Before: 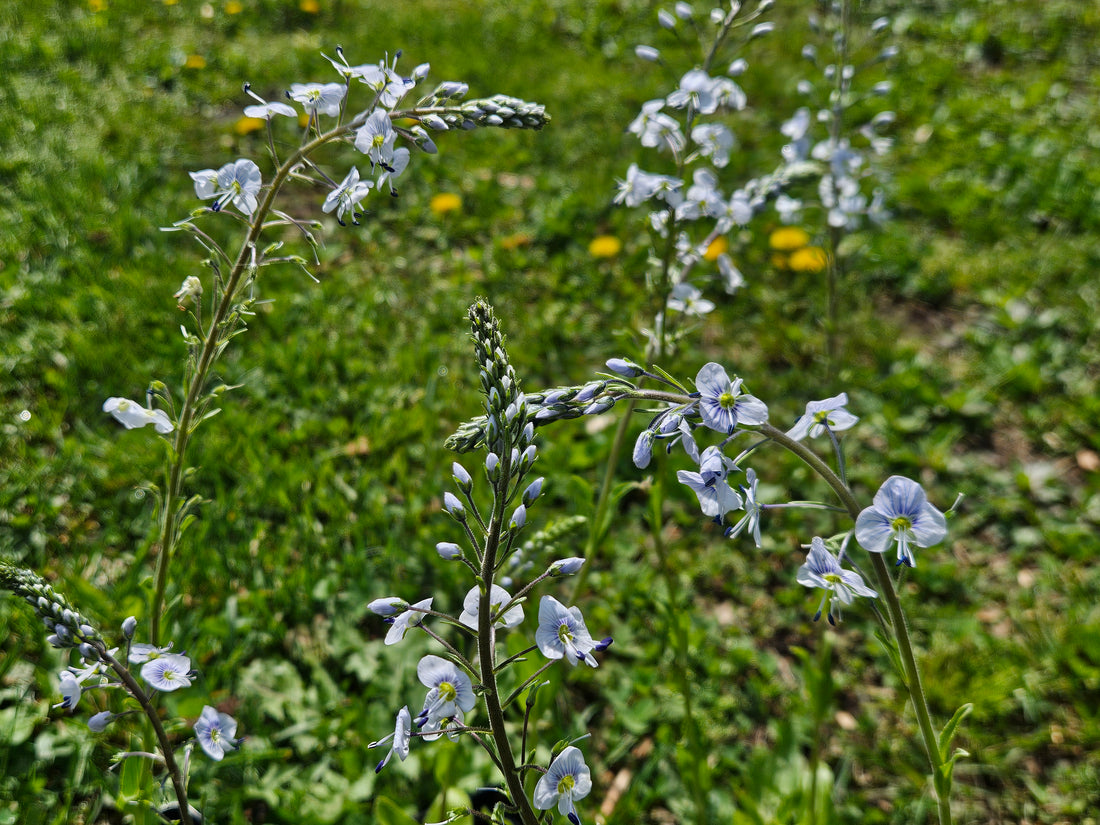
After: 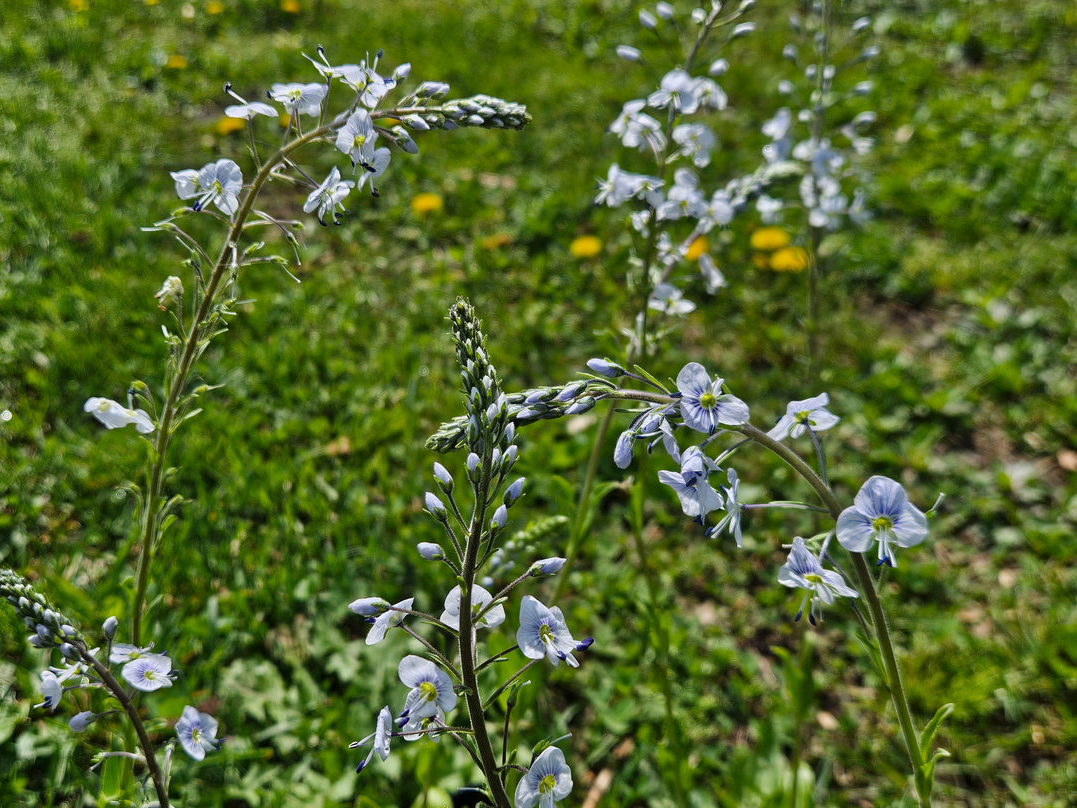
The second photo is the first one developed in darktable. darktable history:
crop: left 1.743%, right 0.268%, bottom 2.011%
white balance: red 1, blue 1
shadows and highlights: shadows 20.91, highlights -82.73, soften with gaussian
